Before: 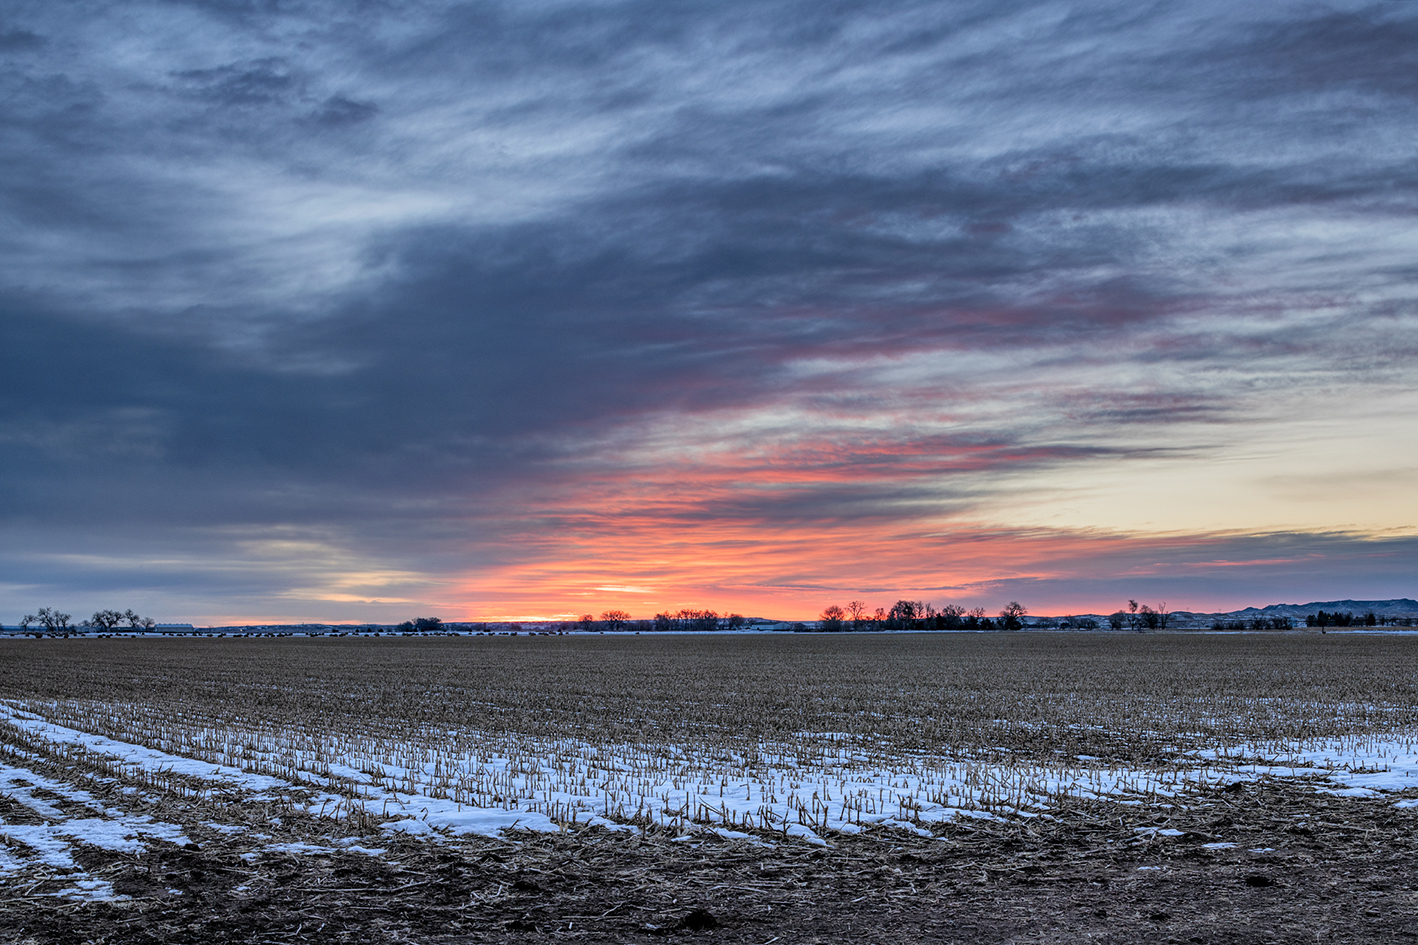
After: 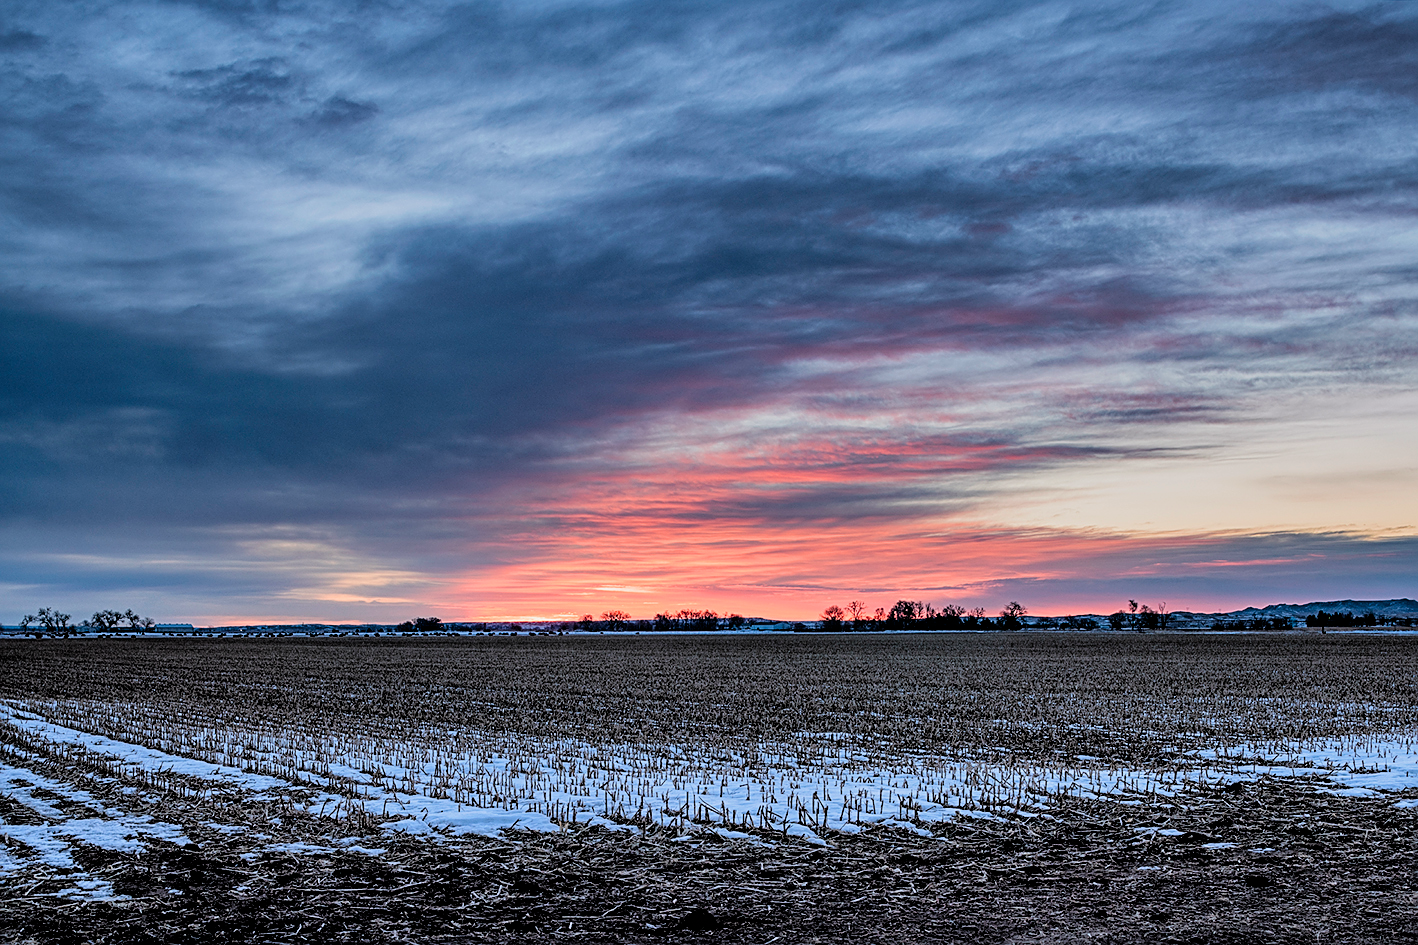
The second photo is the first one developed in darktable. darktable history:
white balance: red 1.009, blue 1.027
sharpen: on, module defaults
filmic rgb: black relative exposure -3.92 EV, white relative exposure 3.14 EV, hardness 2.87
